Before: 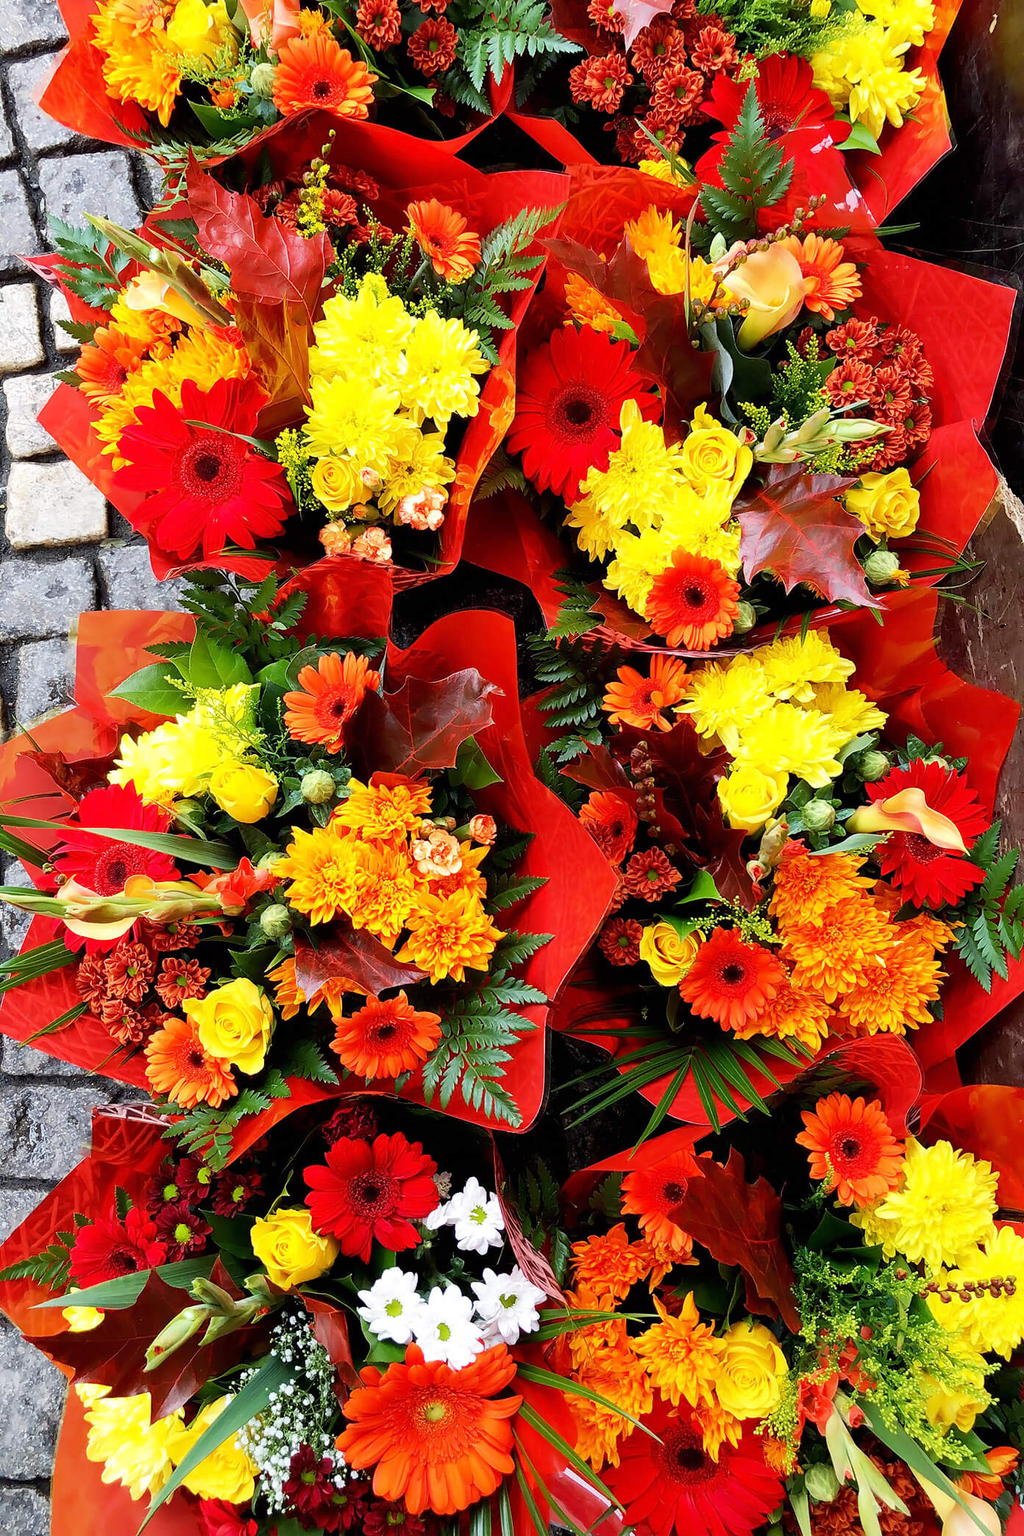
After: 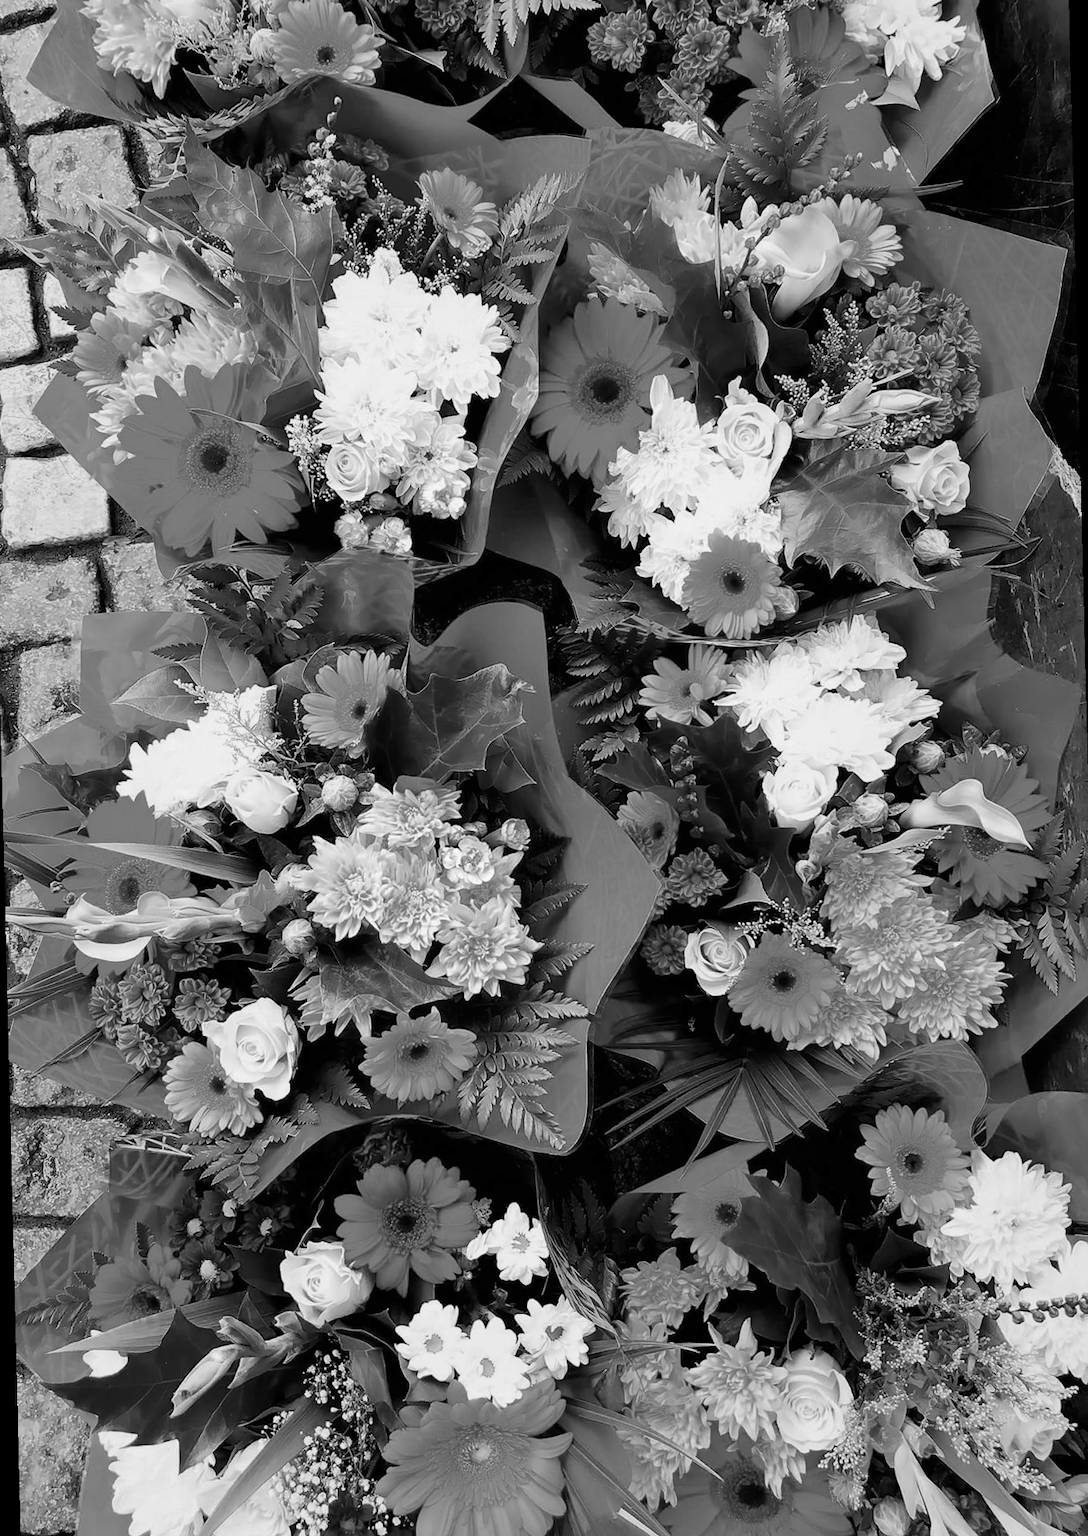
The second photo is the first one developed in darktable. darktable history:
vignetting: fall-off start 18.21%, fall-off radius 137.95%, brightness -0.207, center (-0.078, 0.066), width/height ratio 0.62, shape 0.59
rotate and perspective: rotation -1.42°, crop left 0.016, crop right 0.984, crop top 0.035, crop bottom 0.965
monochrome: a 30.25, b 92.03
